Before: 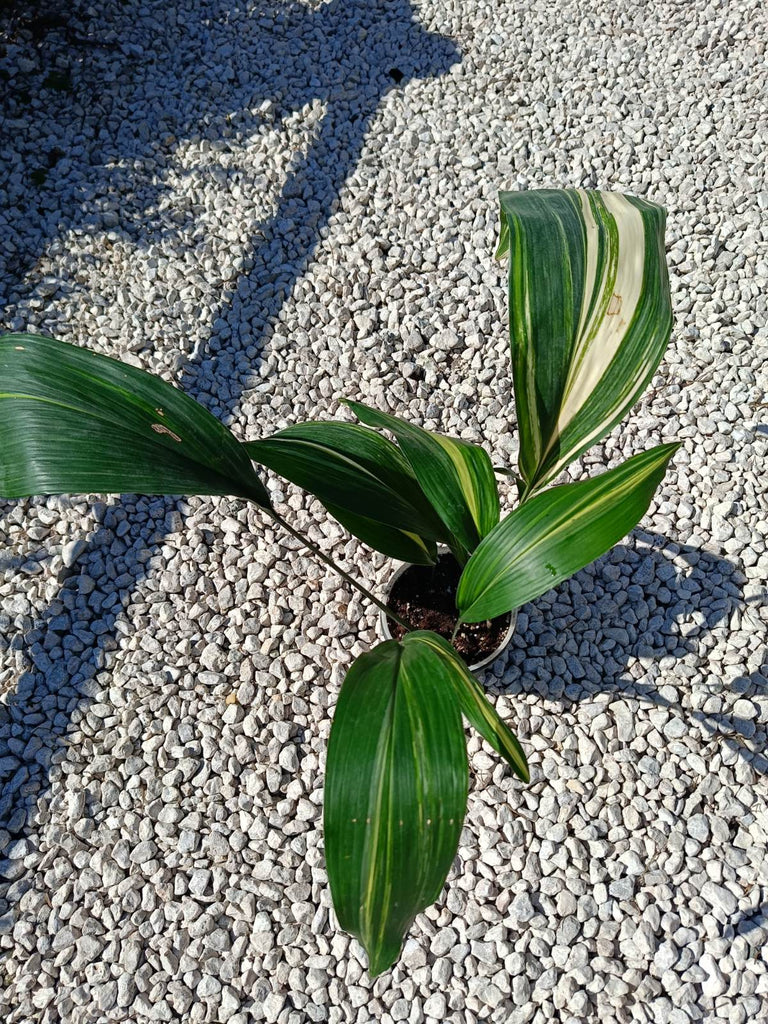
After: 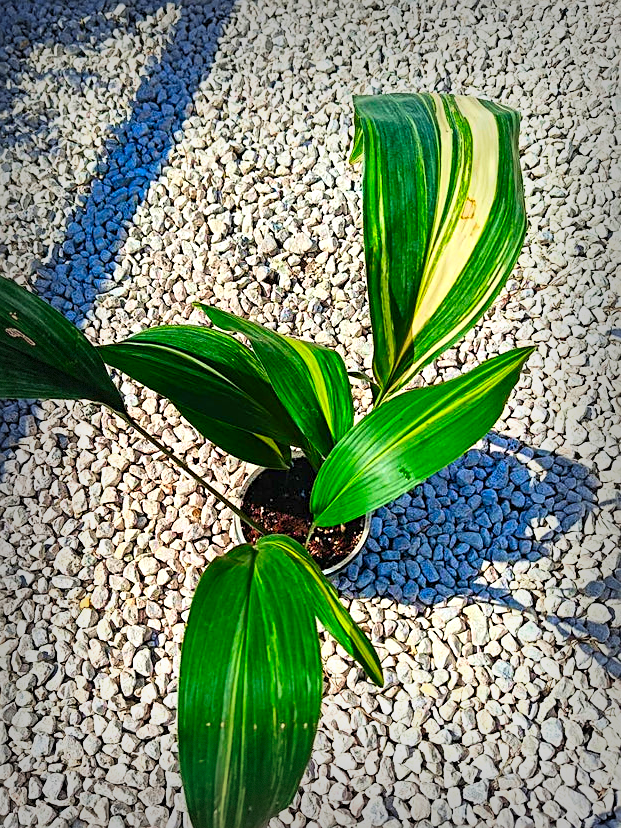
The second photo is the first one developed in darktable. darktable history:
exposure: exposure 0.297 EV, compensate highlight preservation false
crop: left 19.031%, top 9.377%, right 0.001%, bottom 9.734%
contrast brightness saturation: contrast 0.203, brightness 0.195, saturation 0.797
vignetting: fall-off start 53.39%, automatic ratio true, width/height ratio 1.313, shape 0.231, dithering 8-bit output
velvia: on, module defaults
color balance rgb: perceptual saturation grading › global saturation 19.588%, global vibrance 20%
sharpen: on, module defaults
